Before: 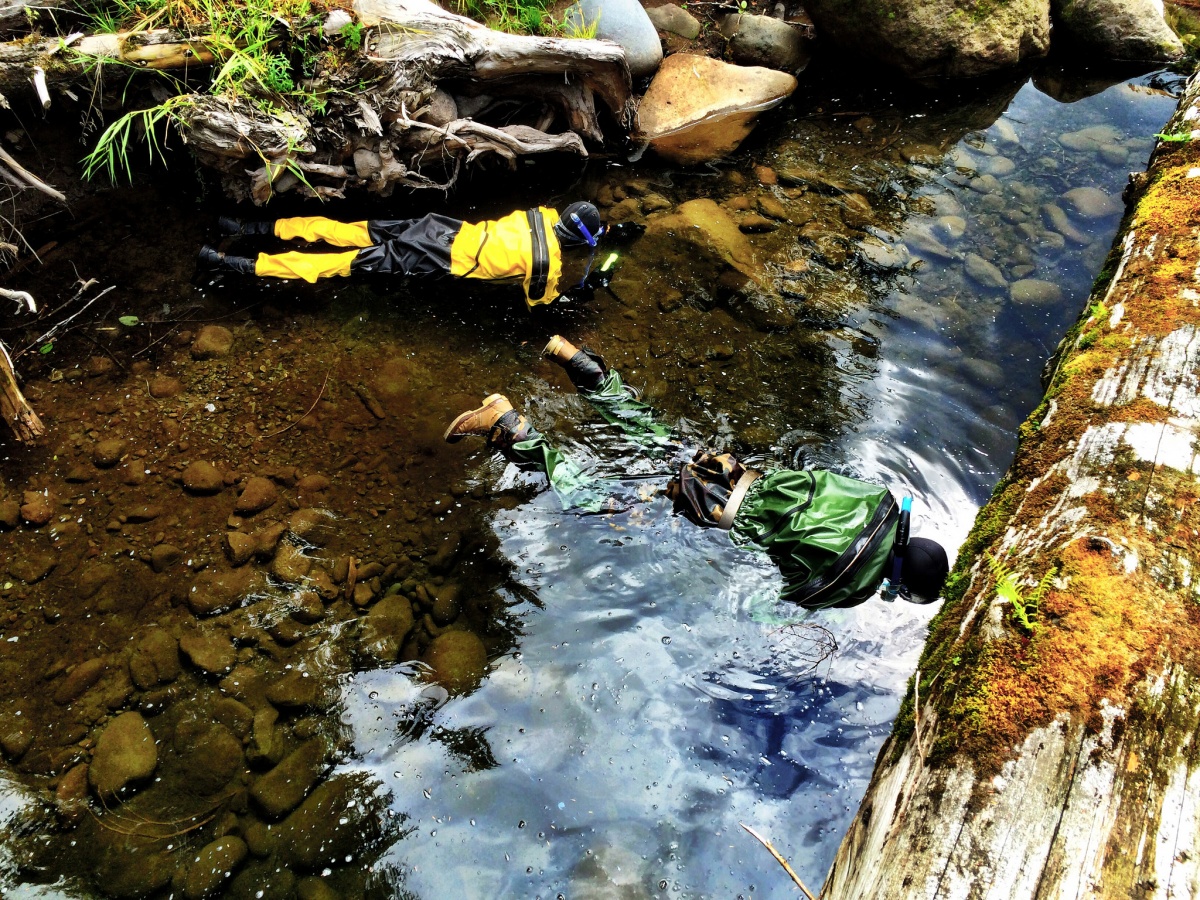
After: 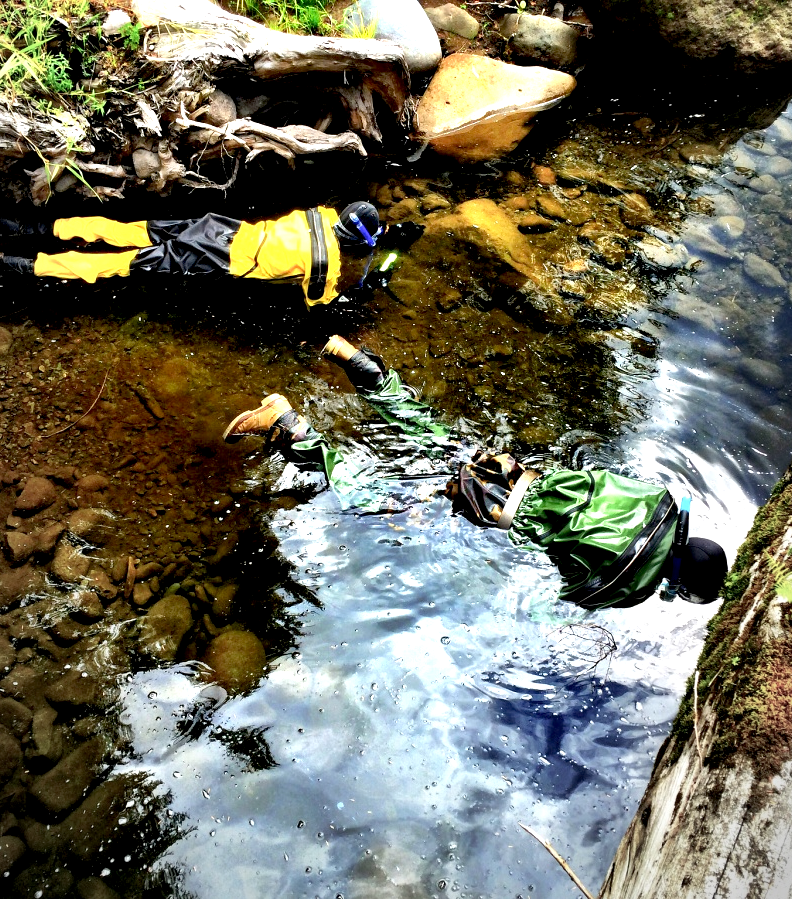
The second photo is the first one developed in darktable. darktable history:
vignetting: fall-off start 72.14%, fall-off radius 108.07%, brightness -0.713, saturation -0.488, center (-0.054, -0.359), width/height ratio 0.729
crop and rotate: left 18.442%, right 15.508%
exposure: black level correction 0.008, exposure 0.979 EV, compensate highlight preservation false
